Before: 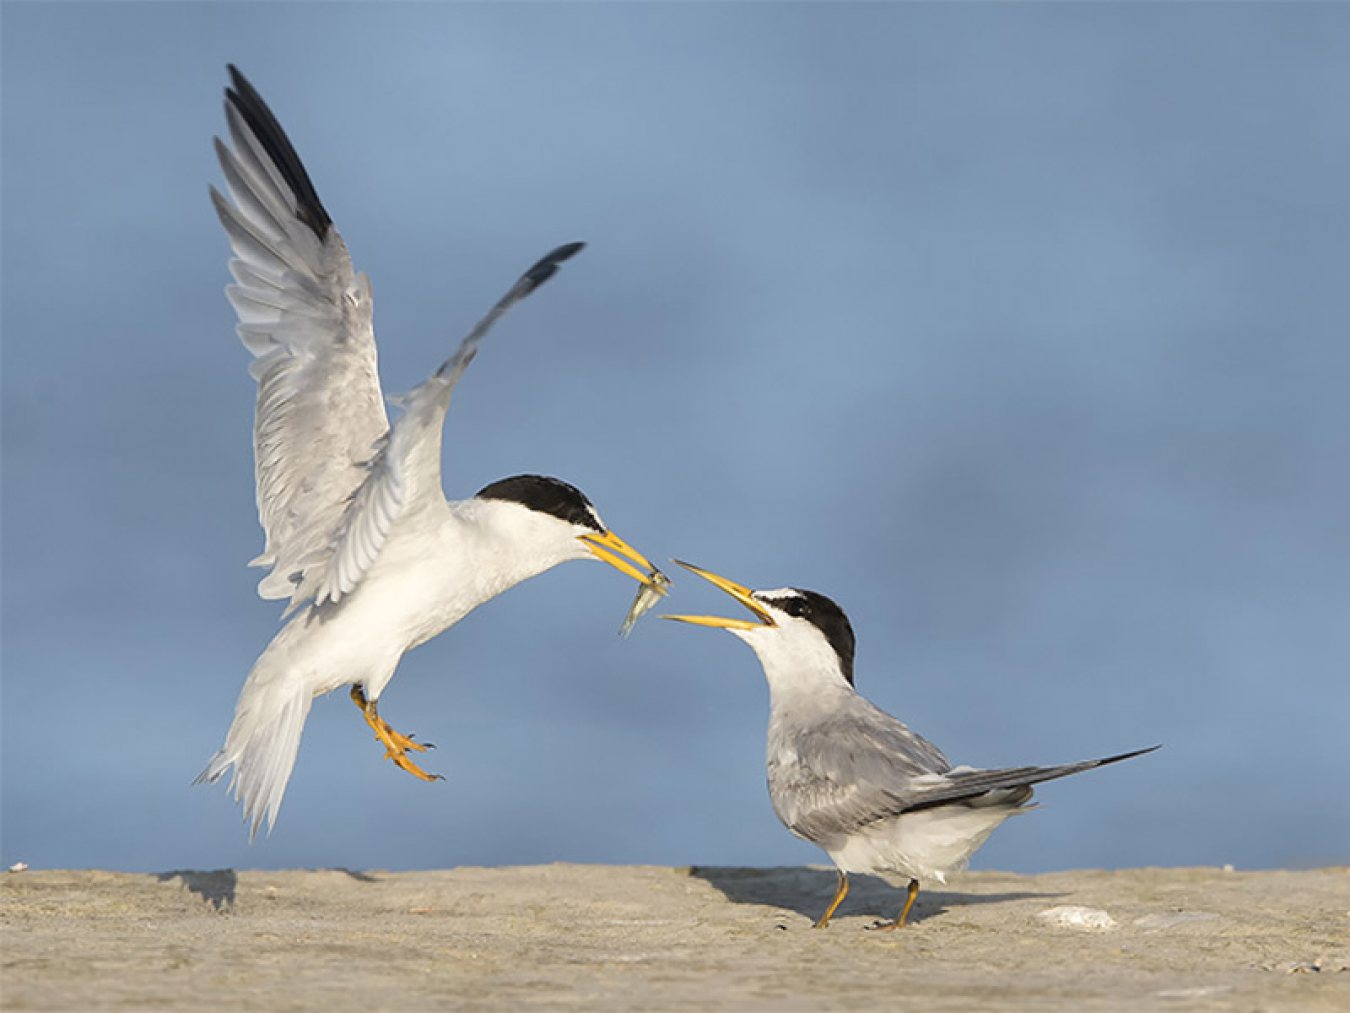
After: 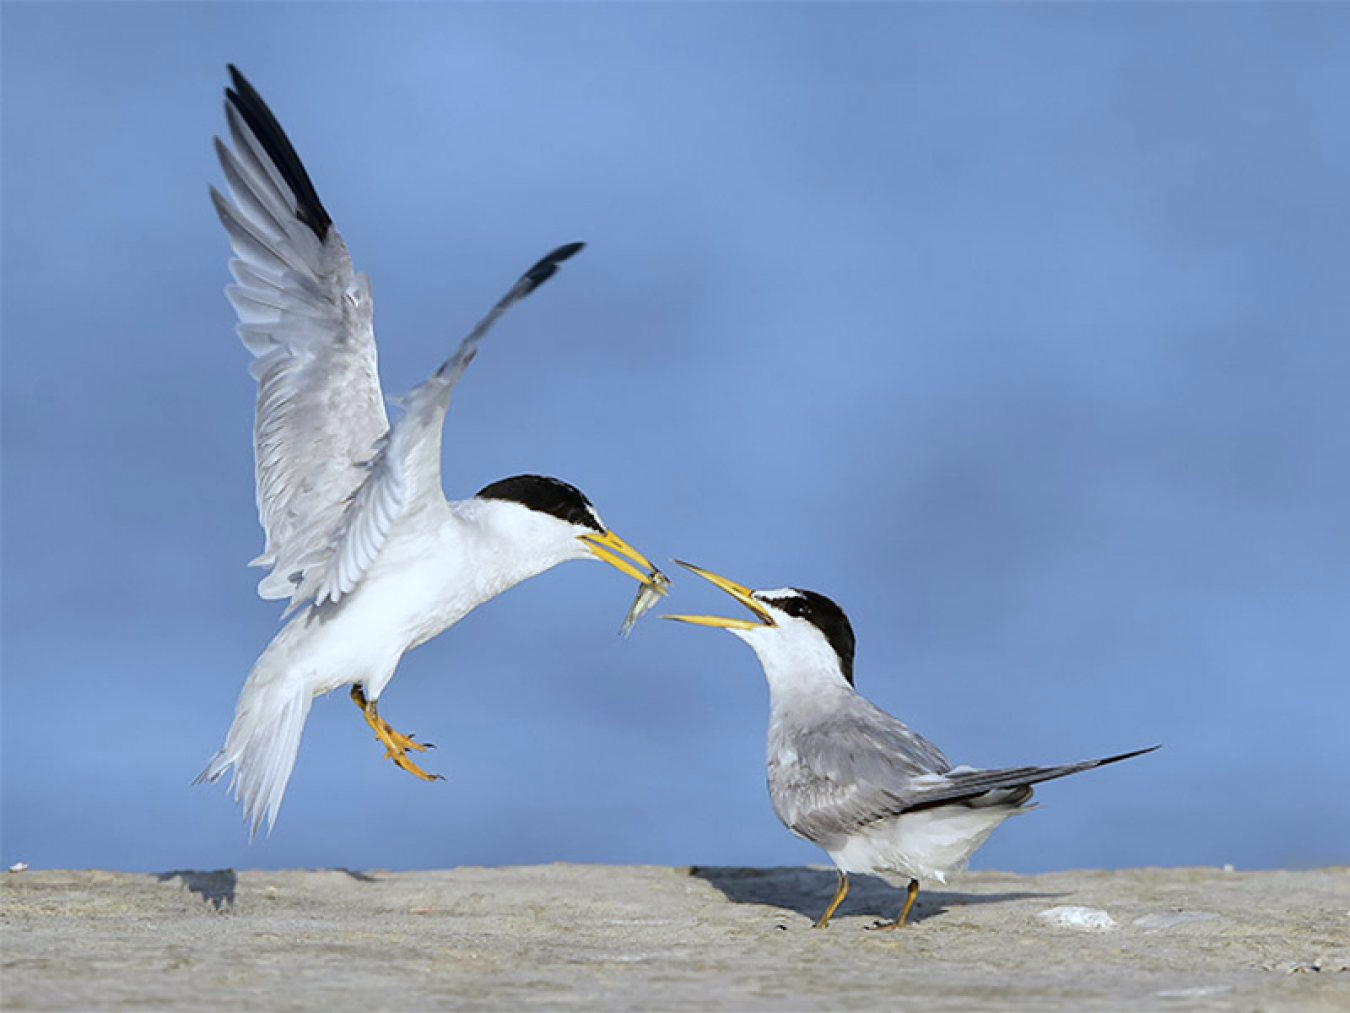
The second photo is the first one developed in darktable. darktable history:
fill light: exposure -2 EV, width 8.6
white balance: red 0.926, green 1.003, blue 1.133
